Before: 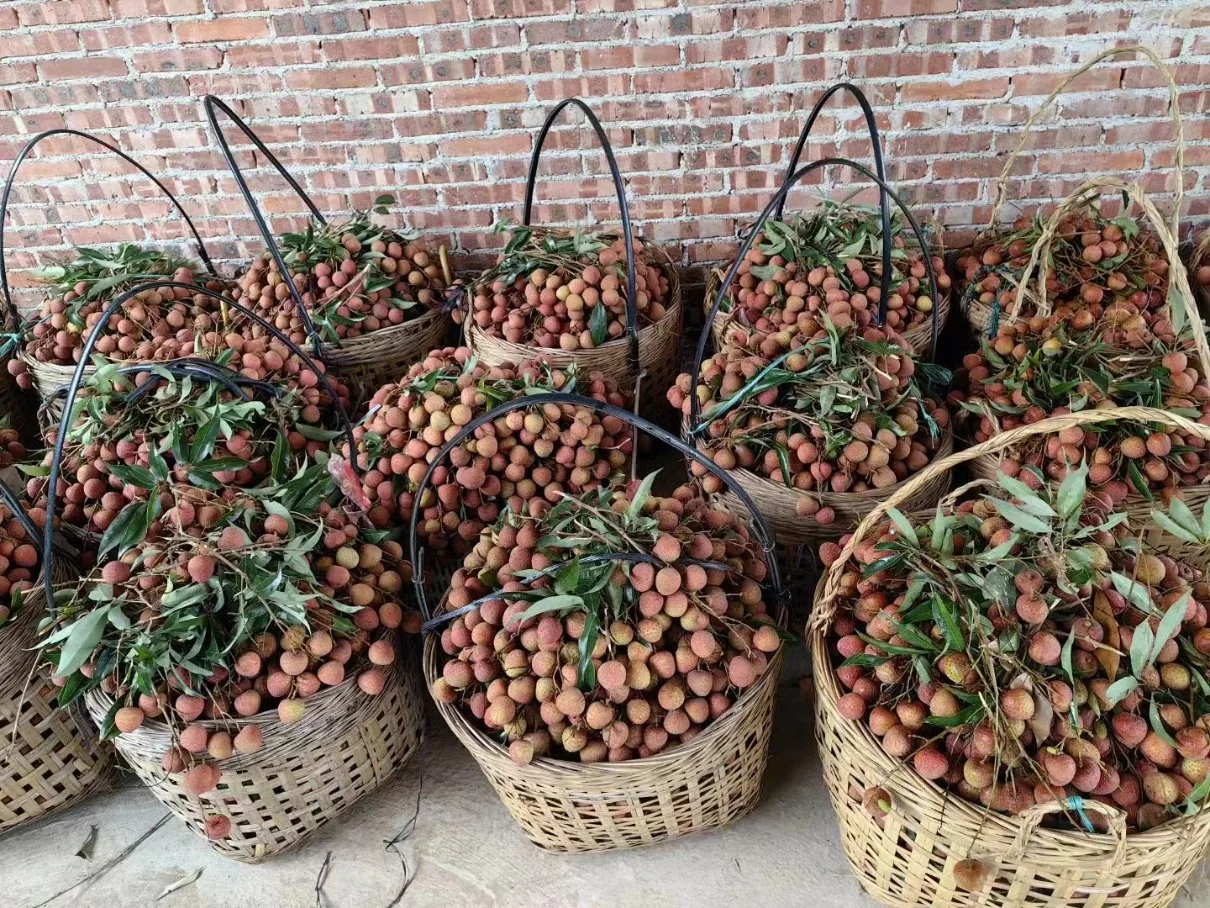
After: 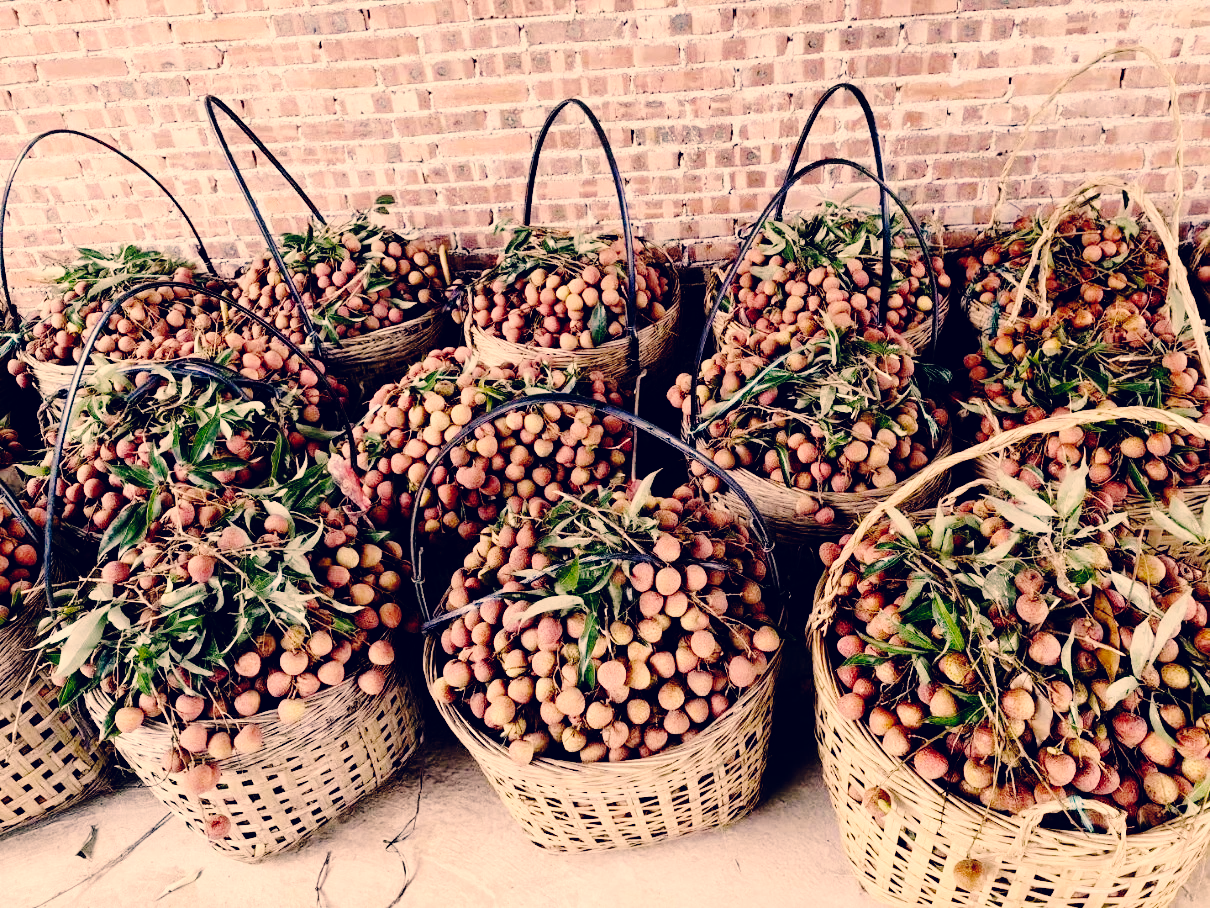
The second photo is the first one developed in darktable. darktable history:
base curve: curves: ch0 [(0, 0) (0.036, 0.01) (0.123, 0.254) (0.258, 0.504) (0.507, 0.748) (1, 1)], preserve colors none
color correction: highlights a* 19.67, highlights b* 27.69, shadows a* 3.44, shadows b* -17.74, saturation 0.762
